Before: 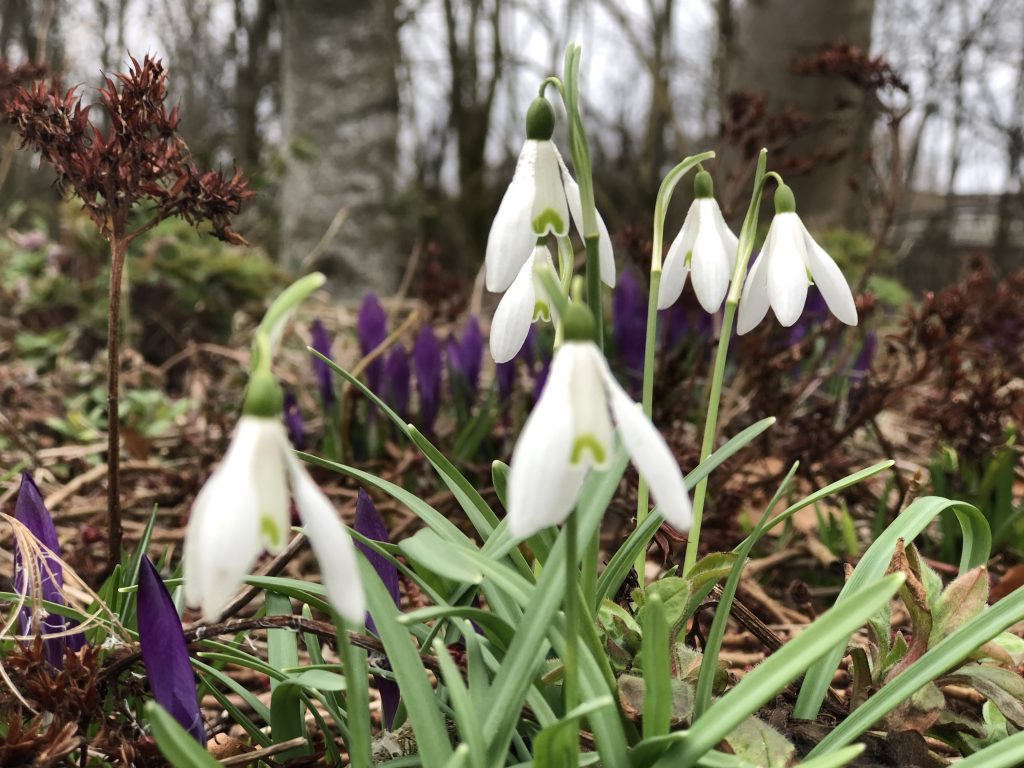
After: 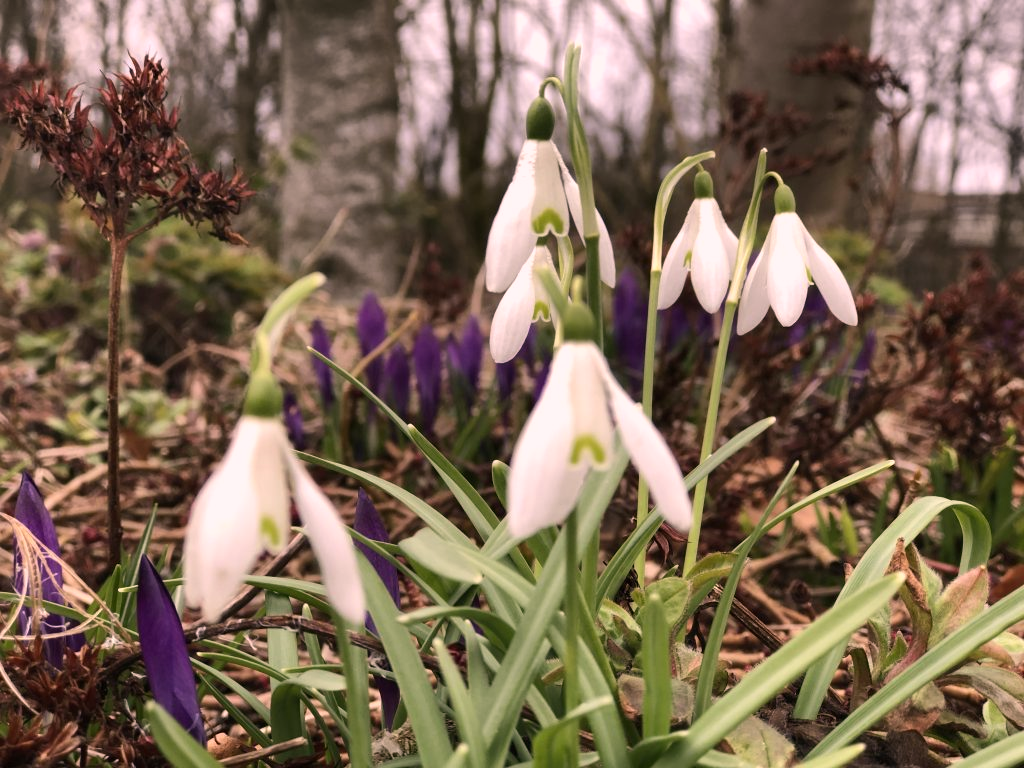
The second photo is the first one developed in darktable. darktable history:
color correction: highlights a* 14.67, highlights b* 4.79
